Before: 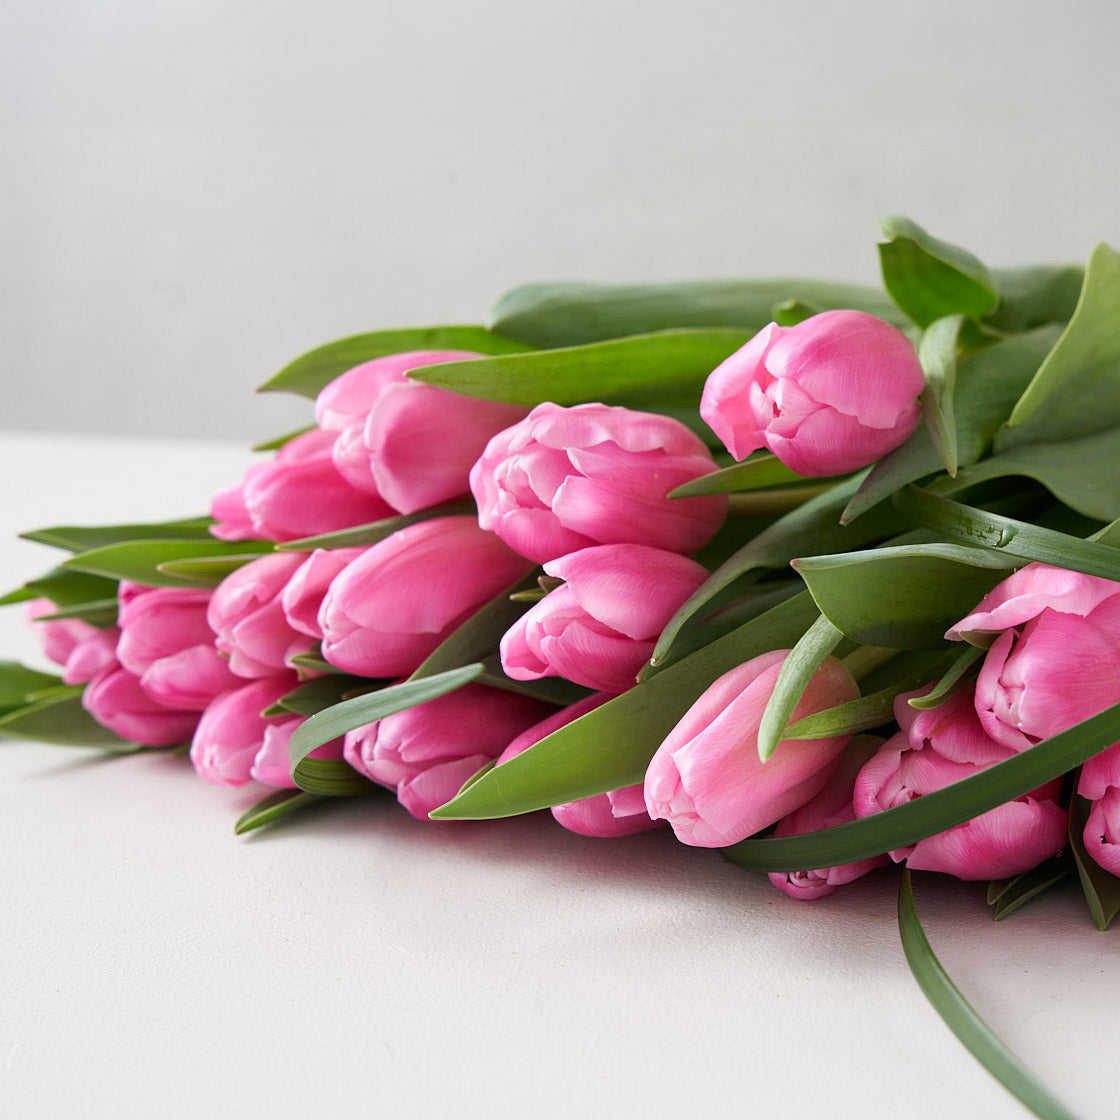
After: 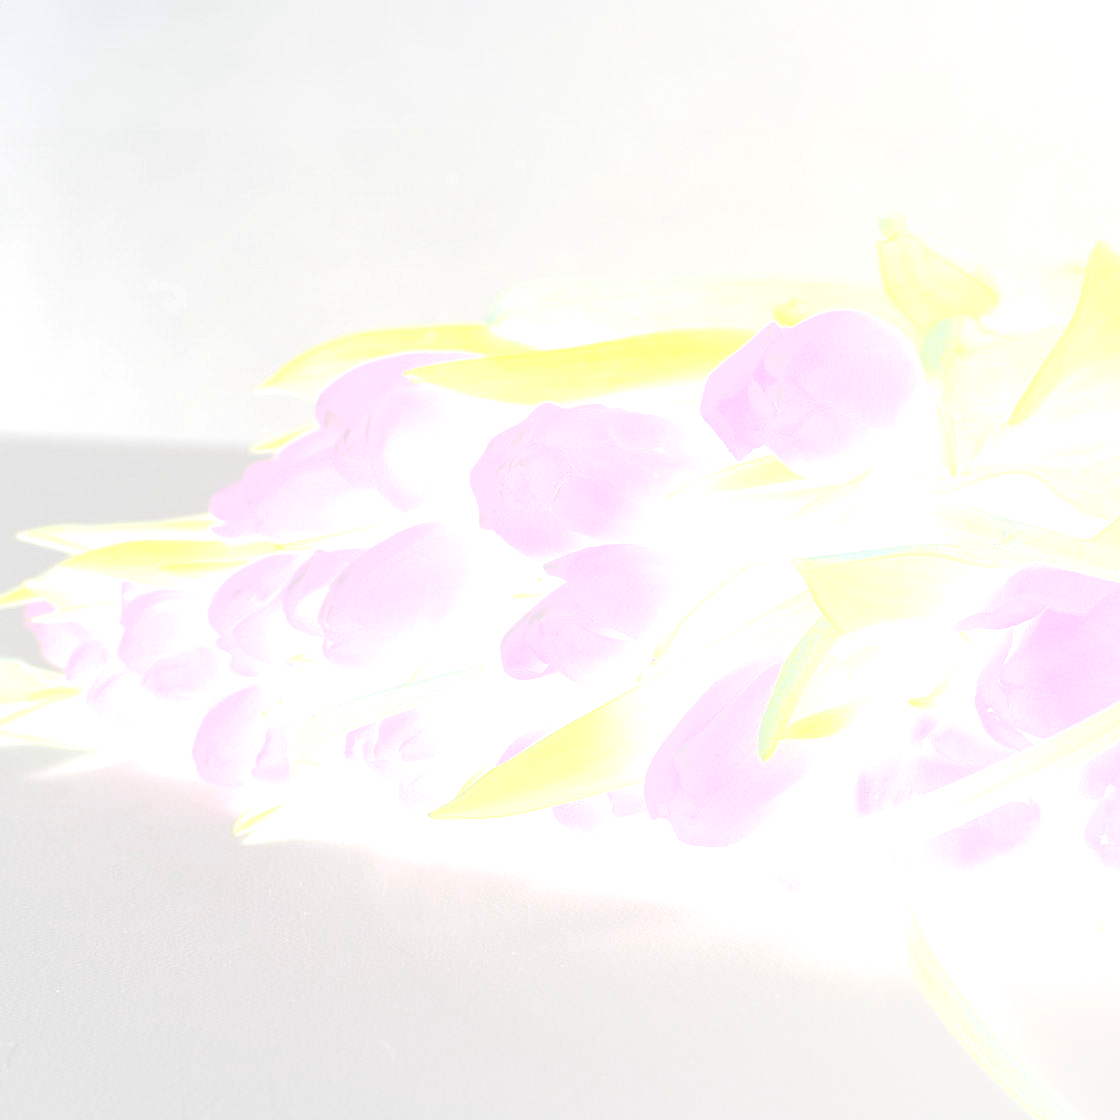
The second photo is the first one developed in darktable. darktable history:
bloom: size 85%, threshold 5%, strength 85%
exposure: exposure 0.77 EV, compensate highlight preservation false
